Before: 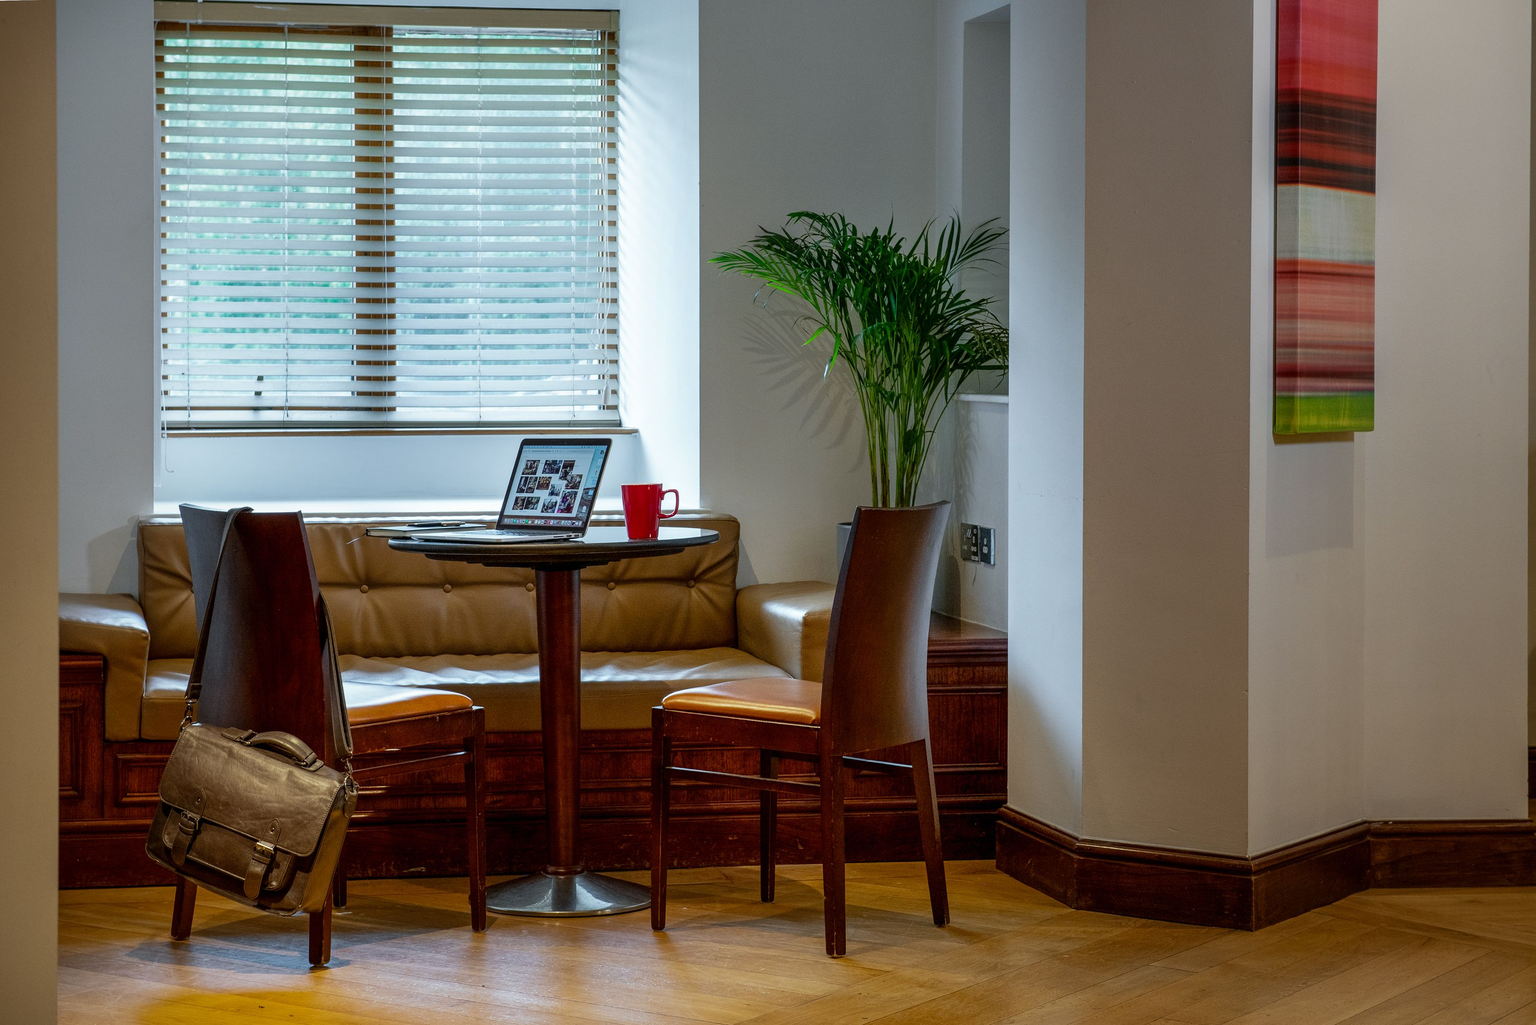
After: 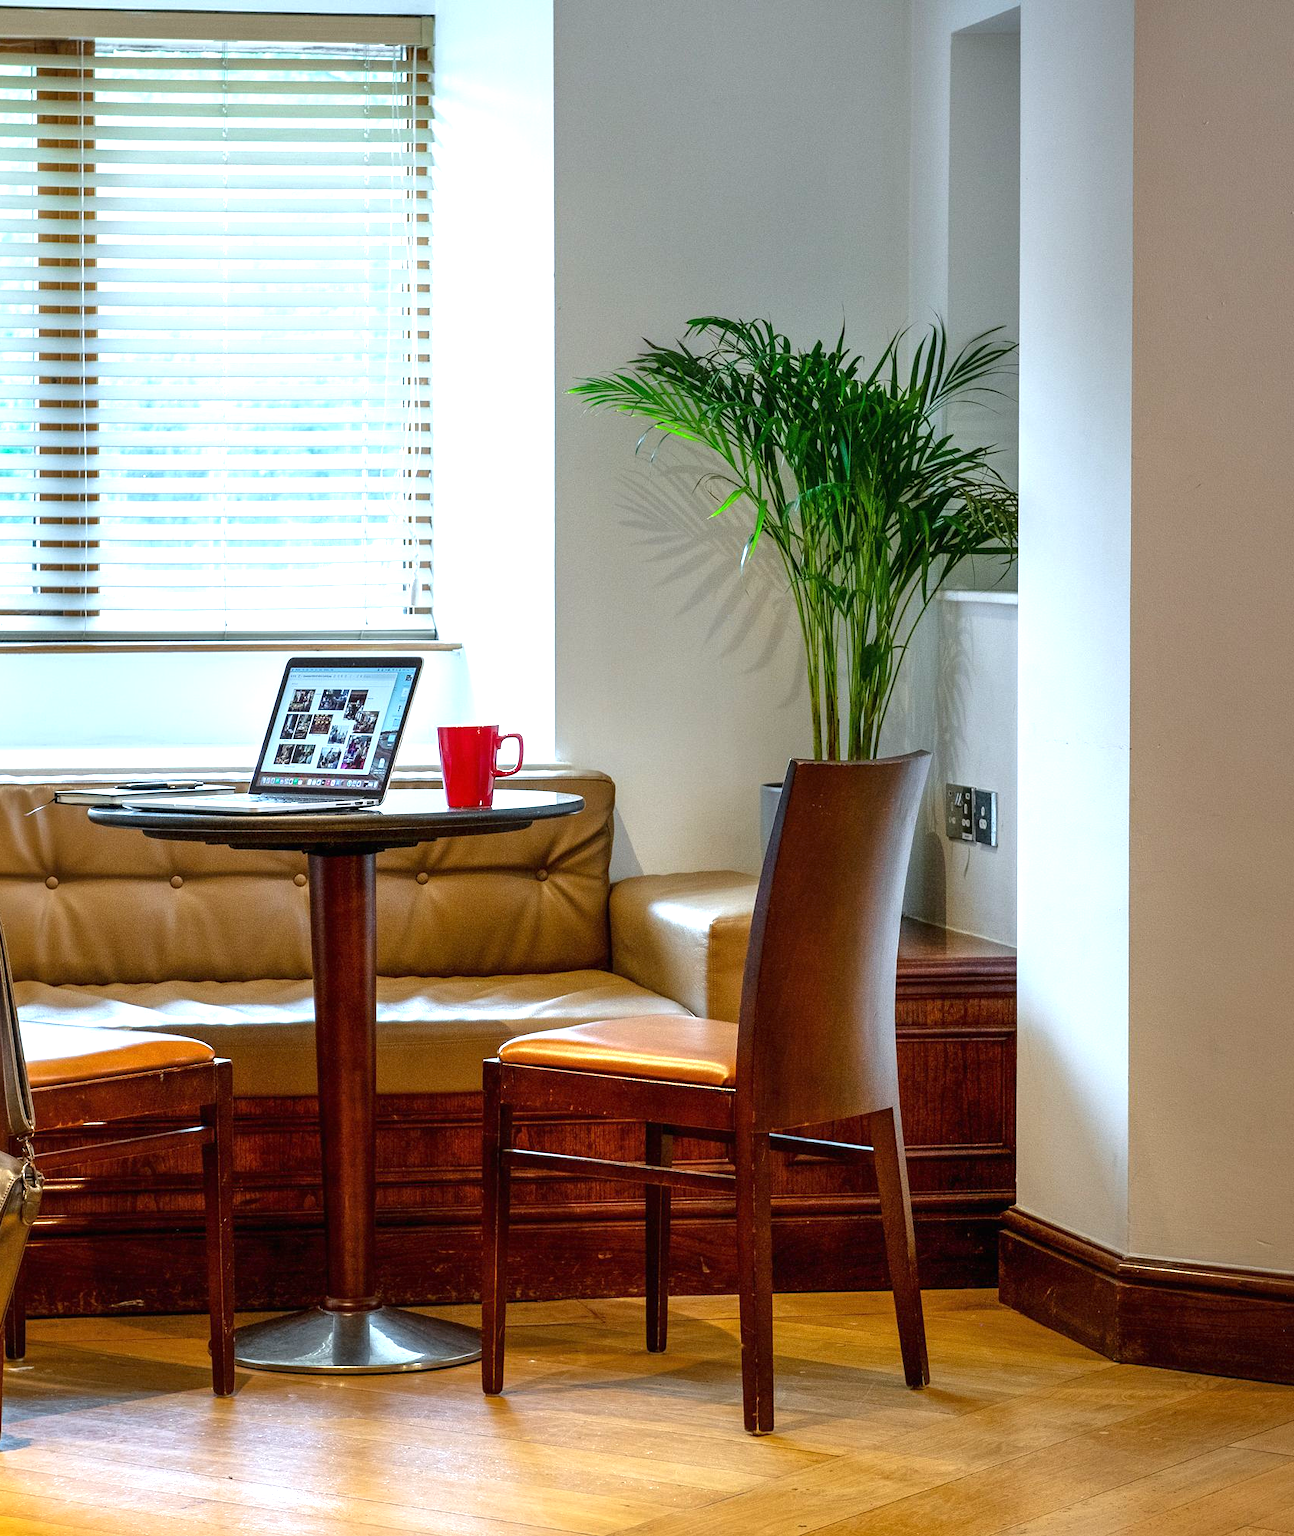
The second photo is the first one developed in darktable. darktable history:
crop: left 21.496%, right 22.254%
exposure: black level correction 0, exposure 1.1 EV, compensate exposure bias true, compensate highlight preservation false
